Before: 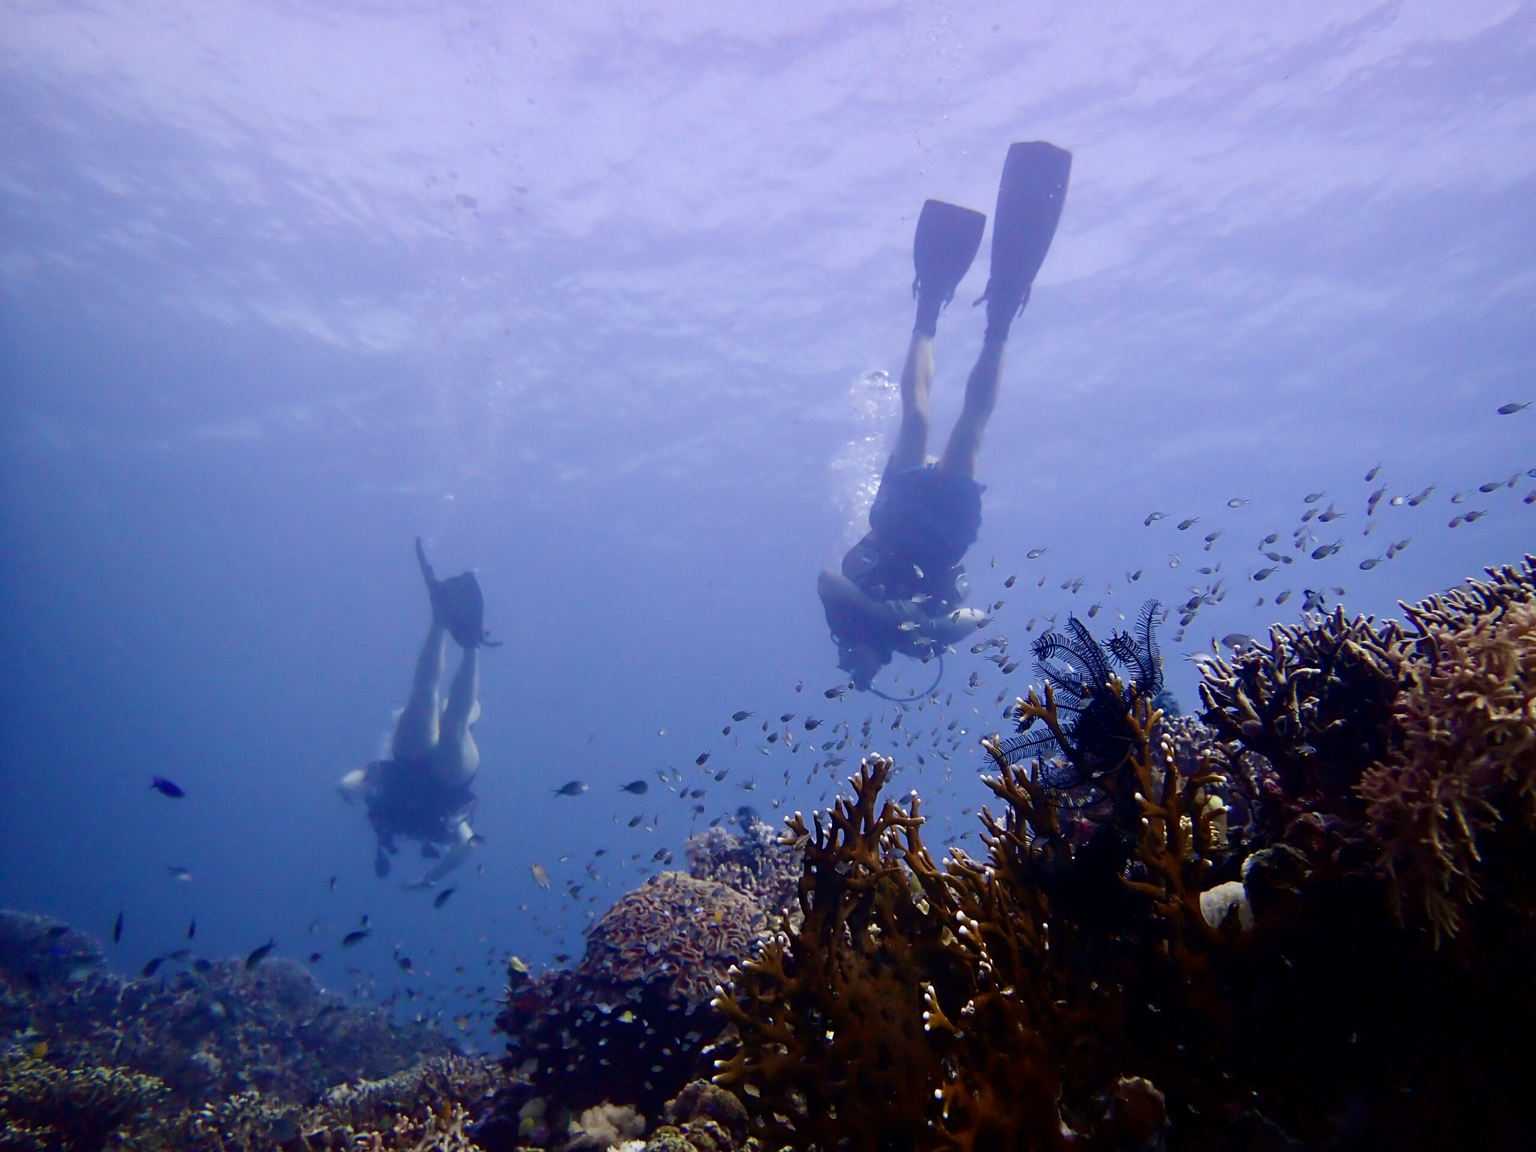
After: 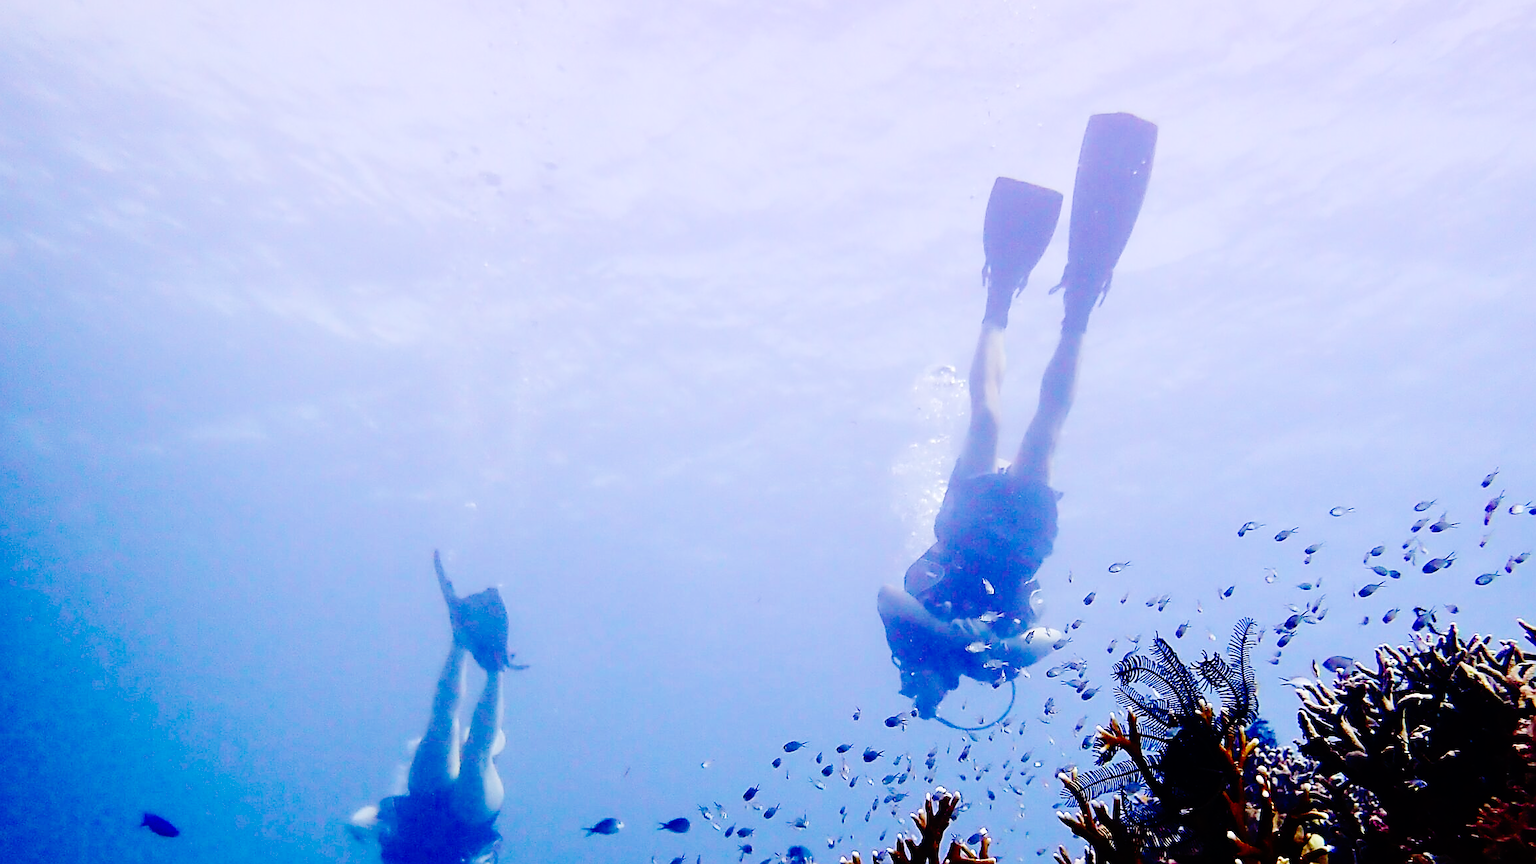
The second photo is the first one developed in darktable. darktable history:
contrast brightness saturation: contrast 0.1, brightness 0.02, saturation 0.02
sharpen: radius 1.4, amount 1.25, threshold 0.7
base curve: curves: ch0 [(0, 0) (0.036, 0.01) (0.123, 0.254) (0.258, 0.504) (0.507, 0.748) (1, 1)], preserve colors none
crop: left 1.509%, top 3.452%, right 7.696%, bottom 28.452%
